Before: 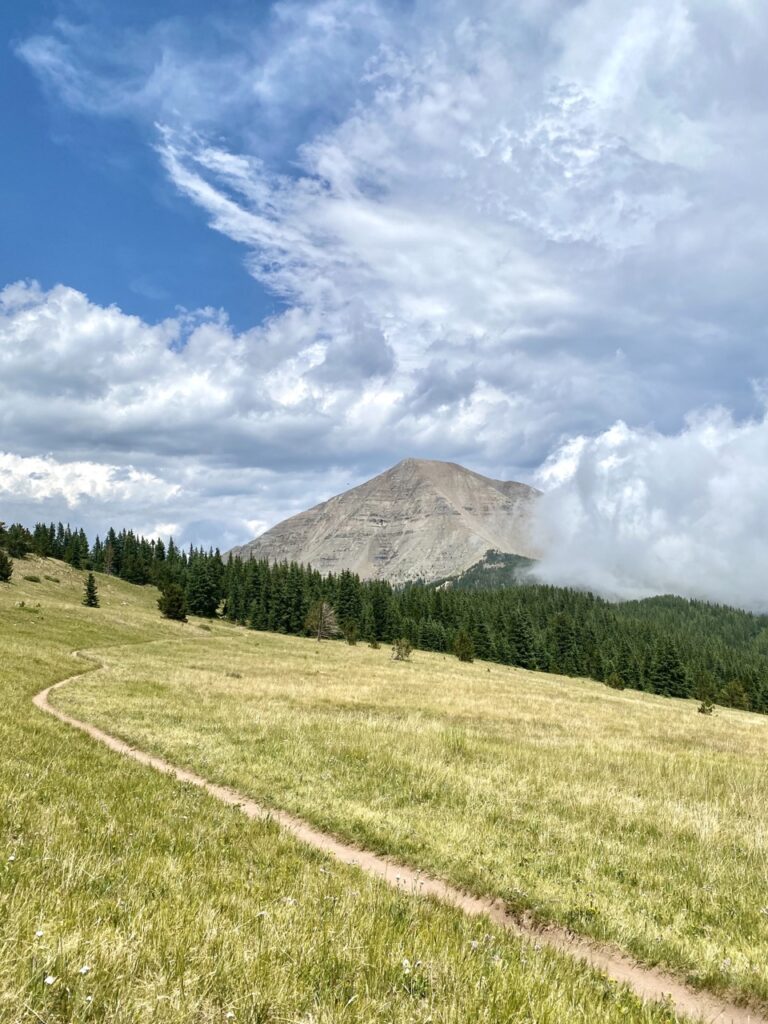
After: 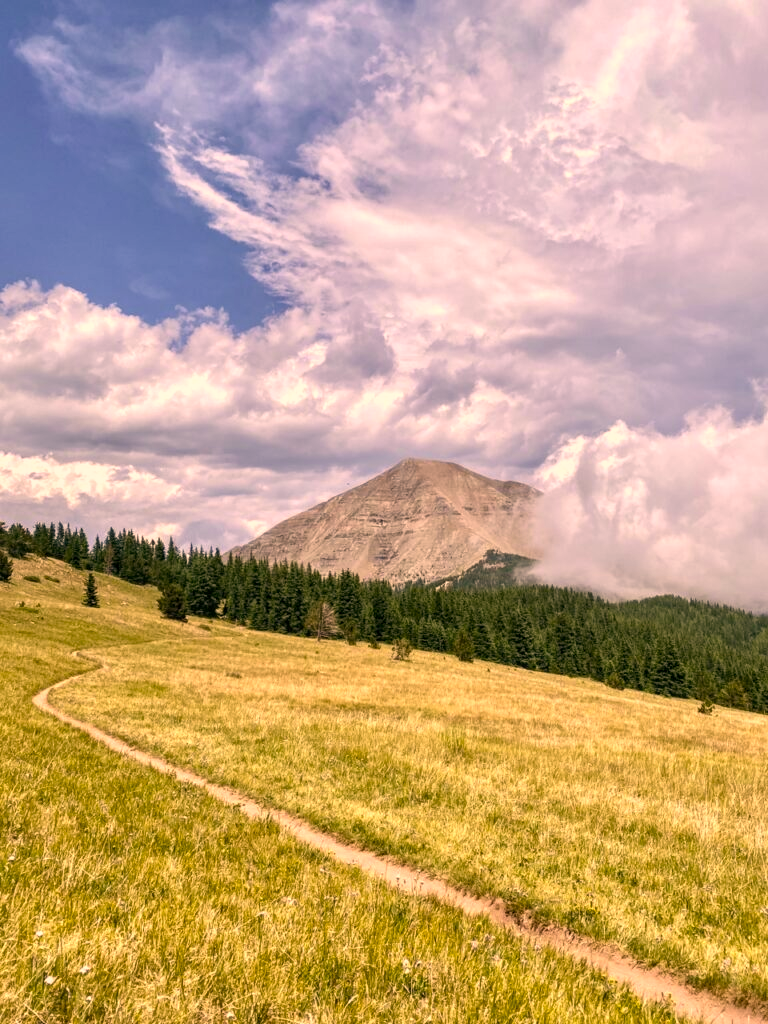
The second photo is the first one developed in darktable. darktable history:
color correction: highlights a* 21.88, highlights b* 22.25
local contrast: on, module defaults
